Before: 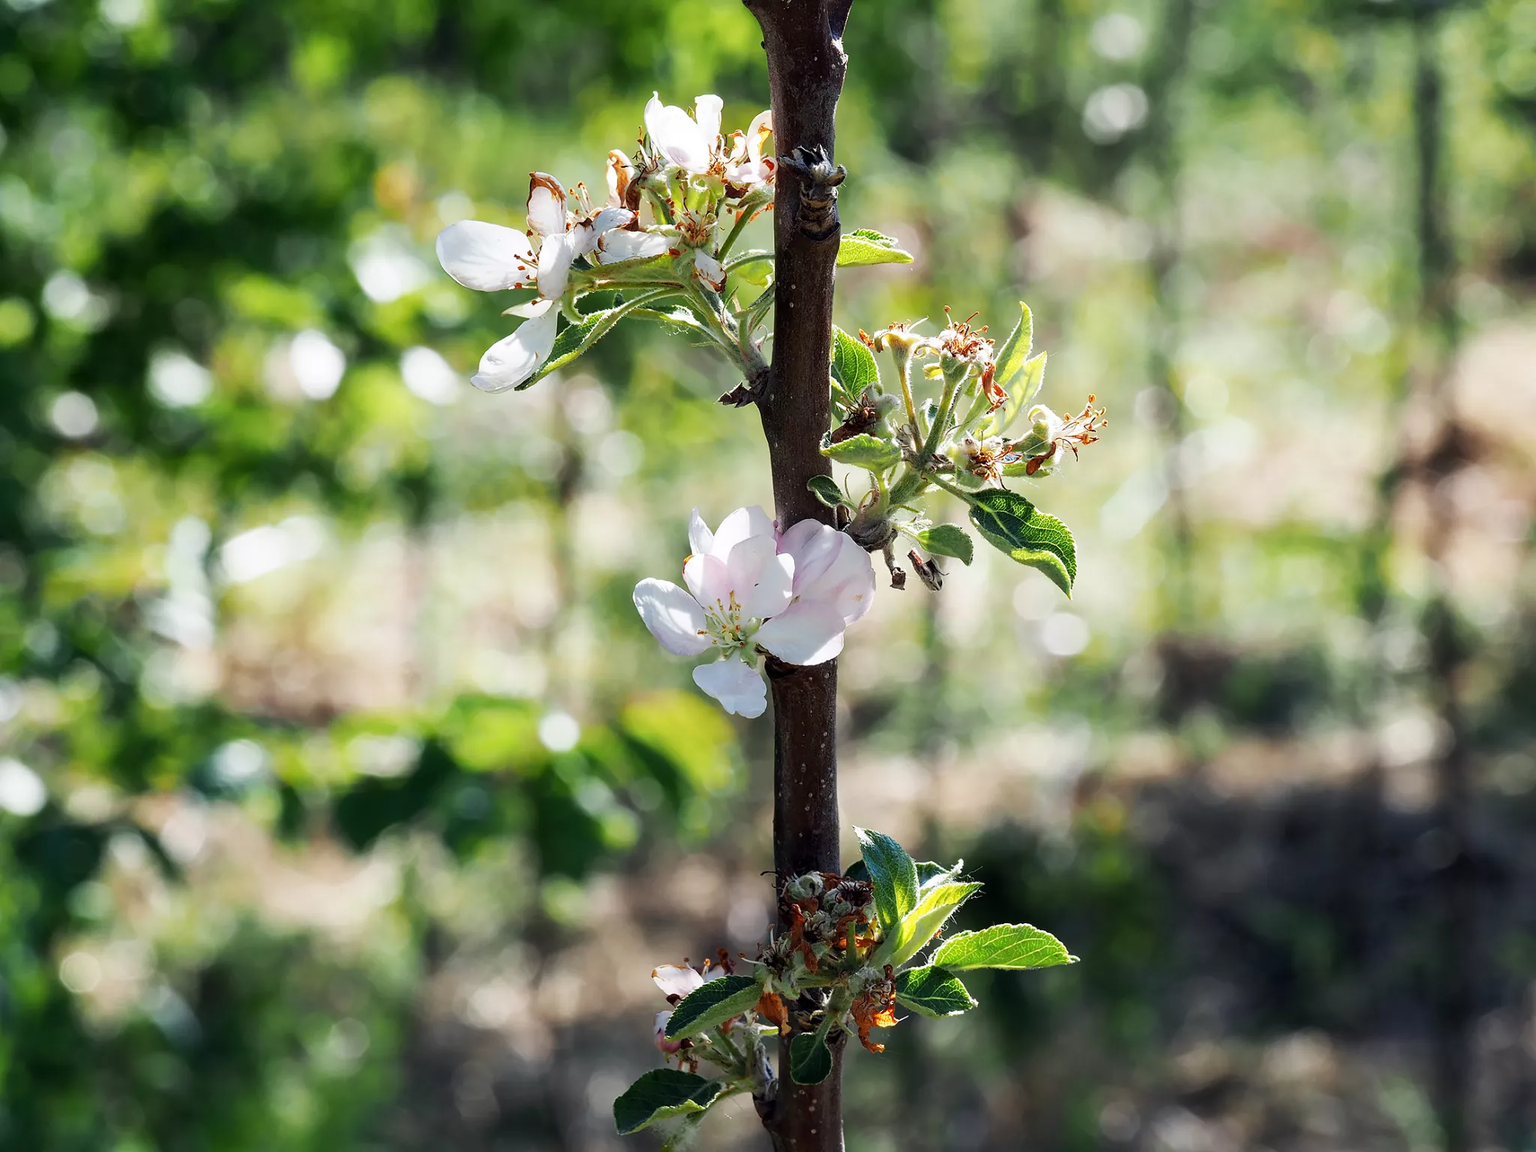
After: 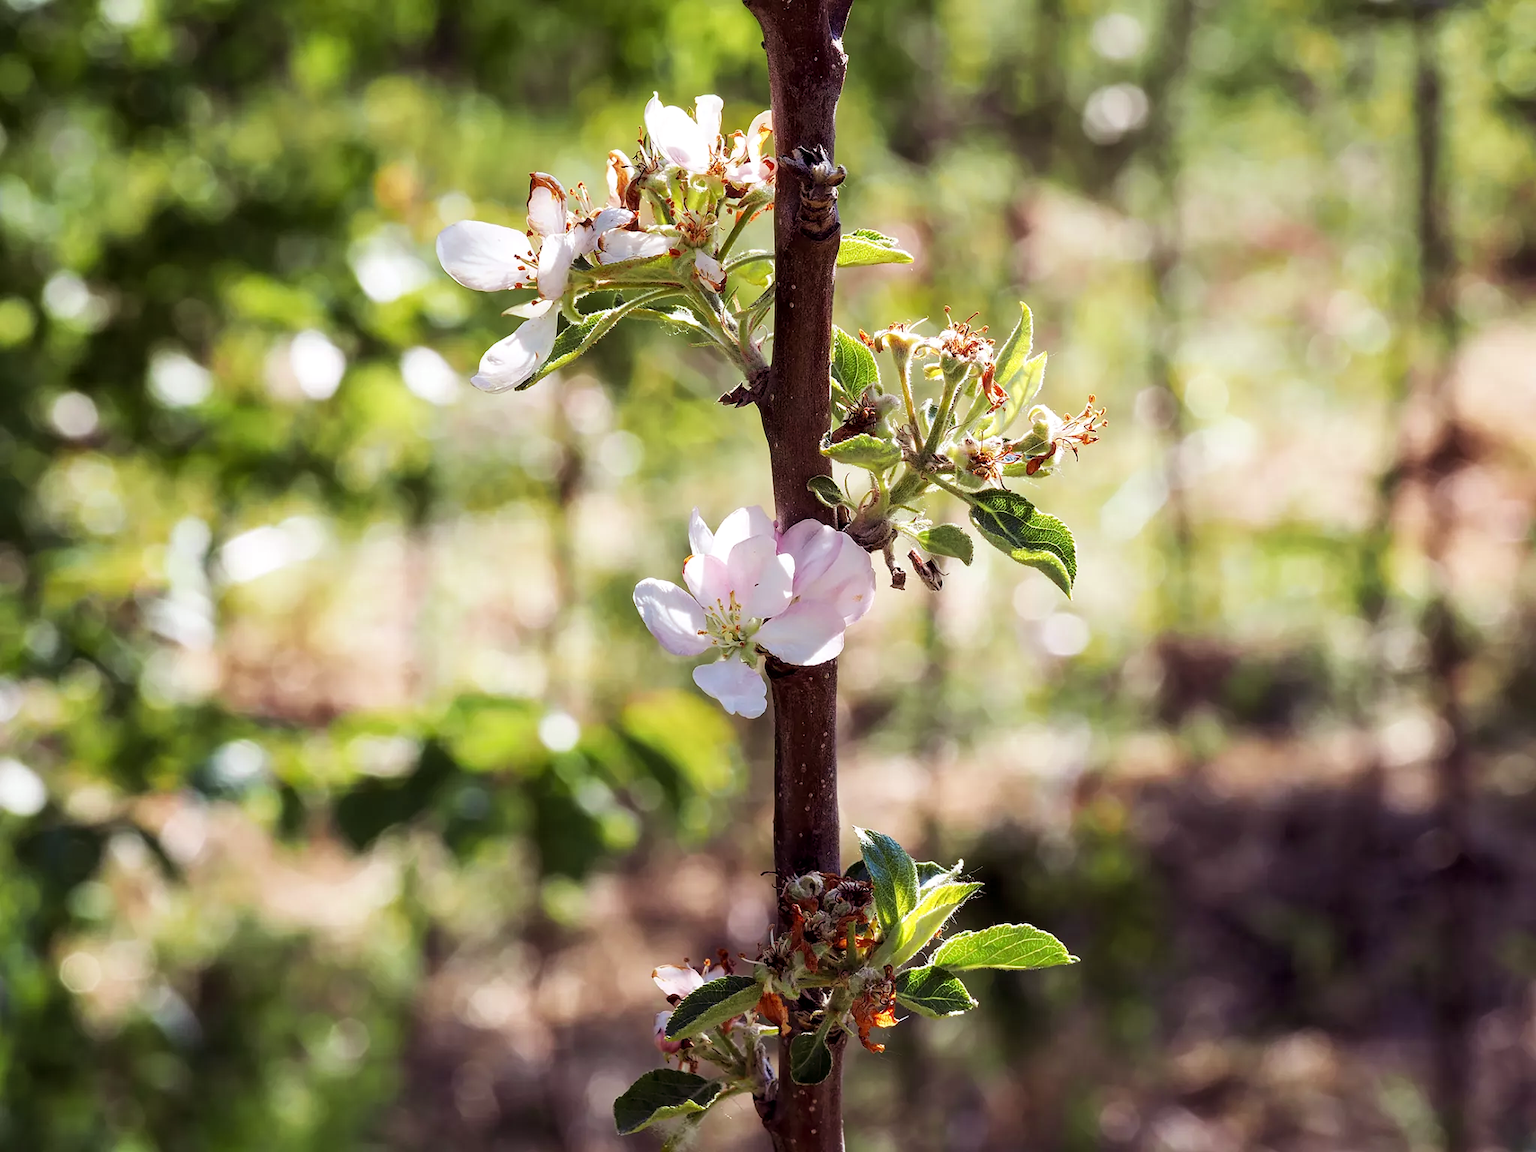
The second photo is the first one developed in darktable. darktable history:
local contrast: highlights 100%, shadows 100%, detail 120%, midtone range 0.2
velvia: on, module defaults
rgb levels: mode RGB, independent channels, levels [[0, 0.474, 1], [0, 0.5, 1], [0, 0.5, 1]]
